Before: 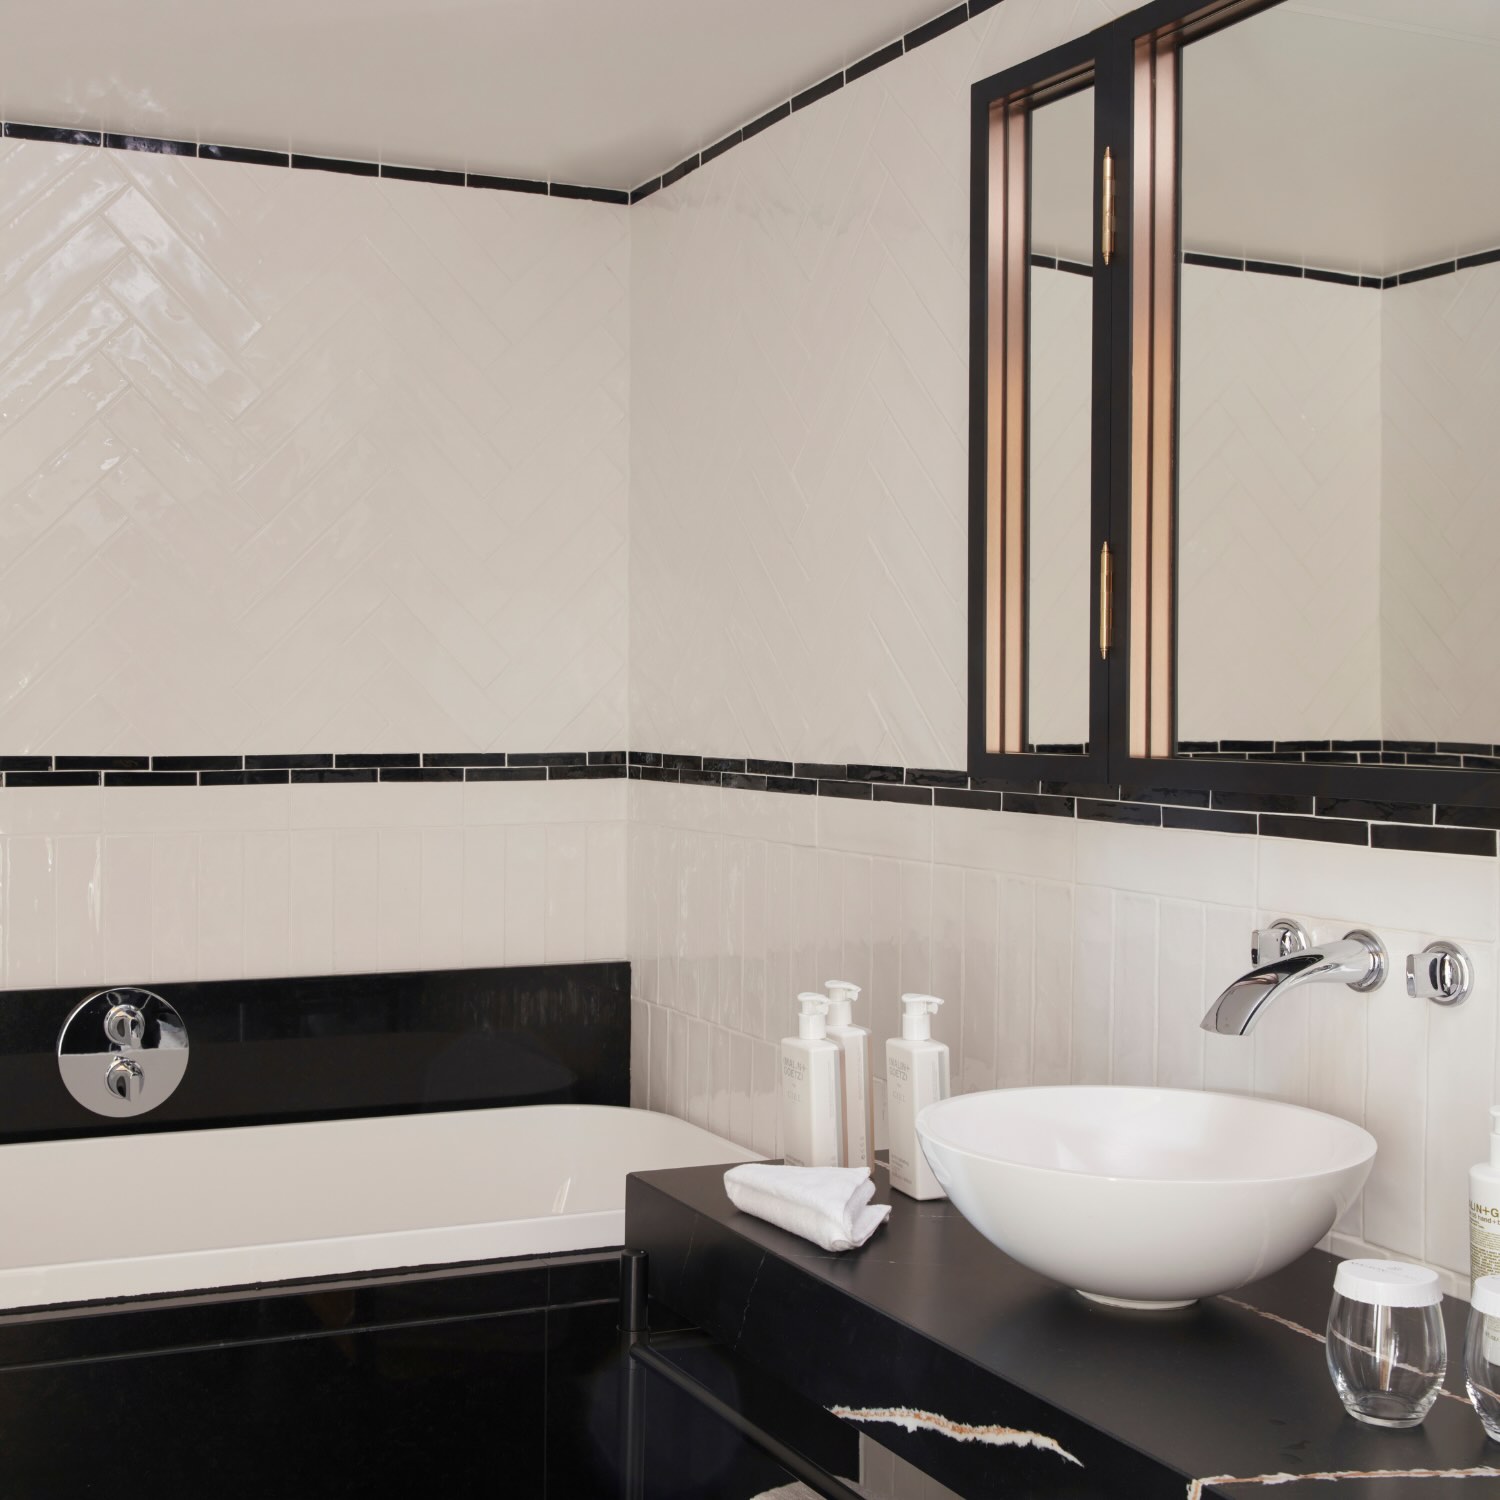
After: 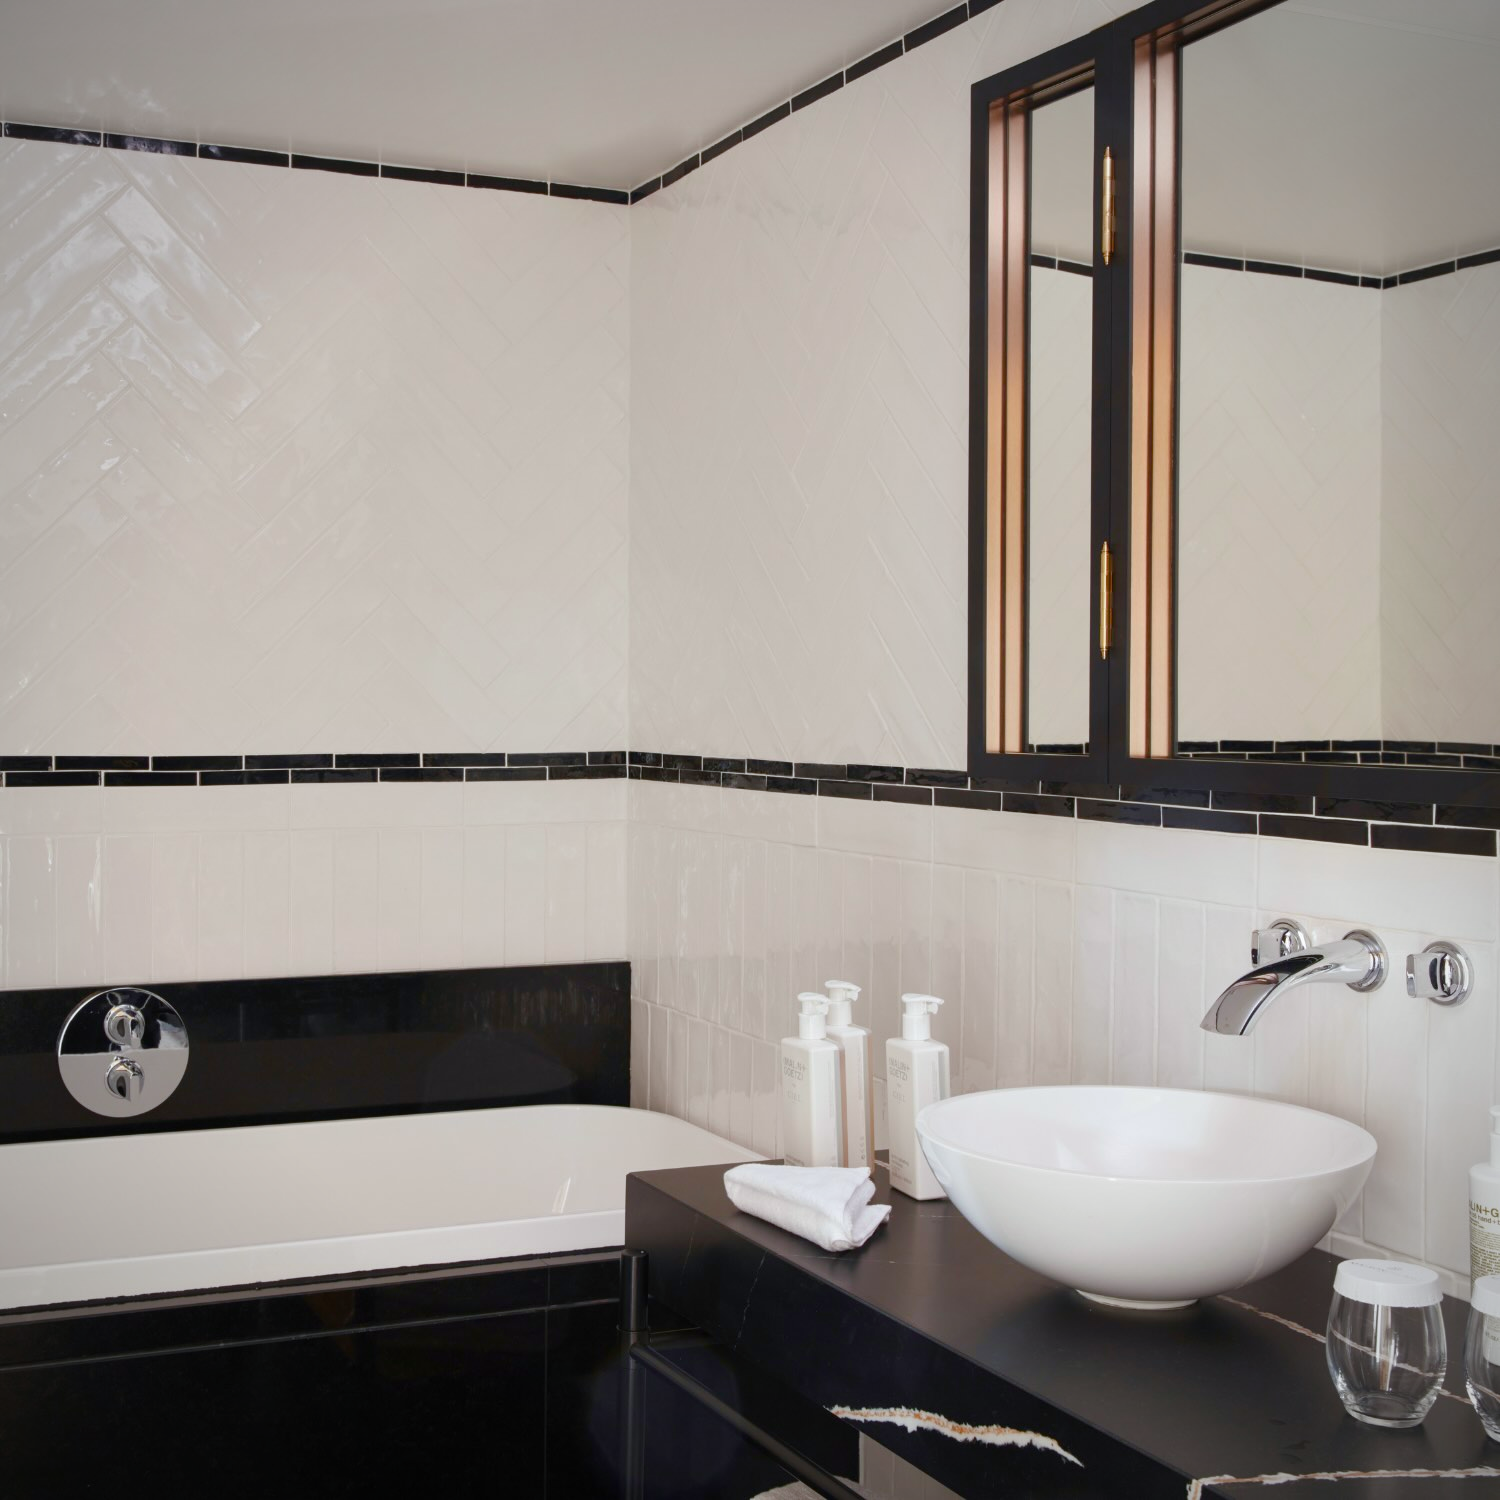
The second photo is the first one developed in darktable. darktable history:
white balance: red 0.982, blue 1.018
vignetting: fall-off radius 63.6%
color balance rgb: perceptual saturation grading › global saturation 35%, perceptual saturation grading › highlights -25%, perceptual saturation grading › shadows 50%
tone equalizer: on, module defaults
